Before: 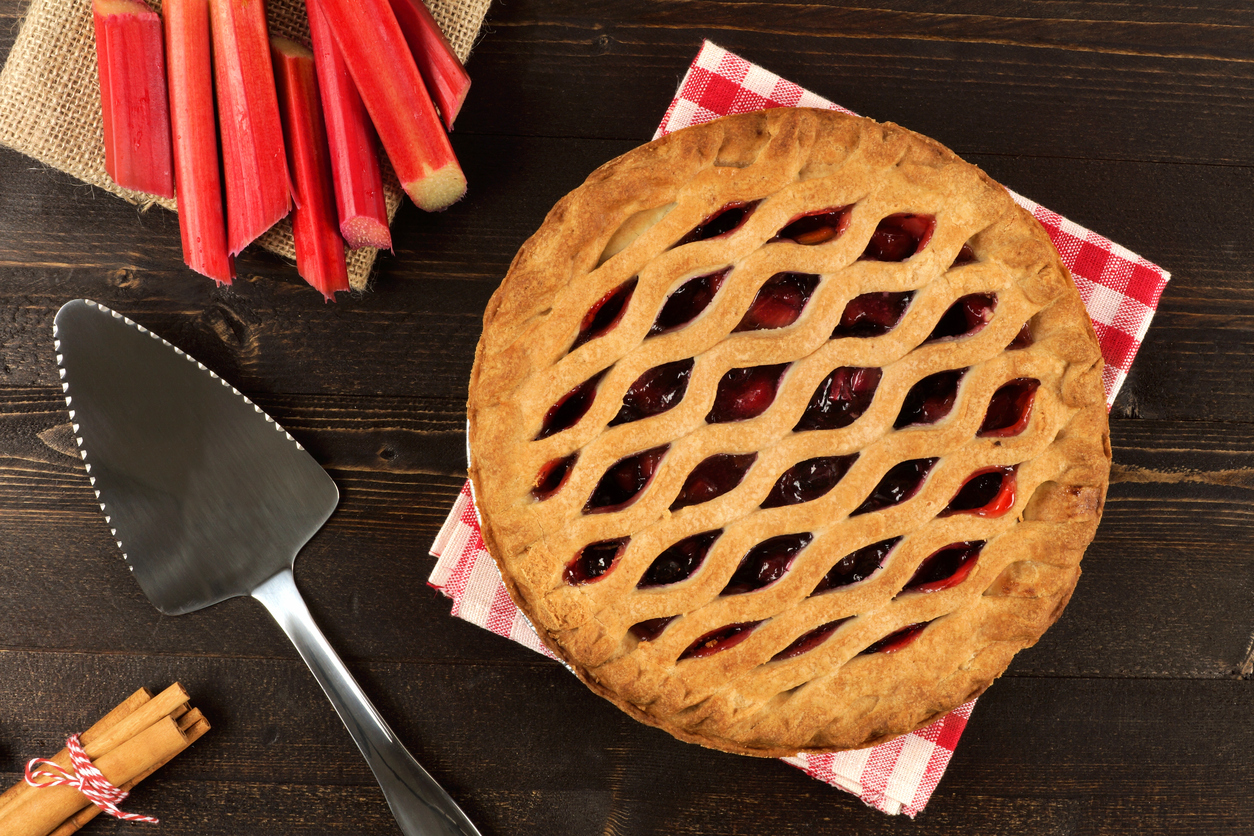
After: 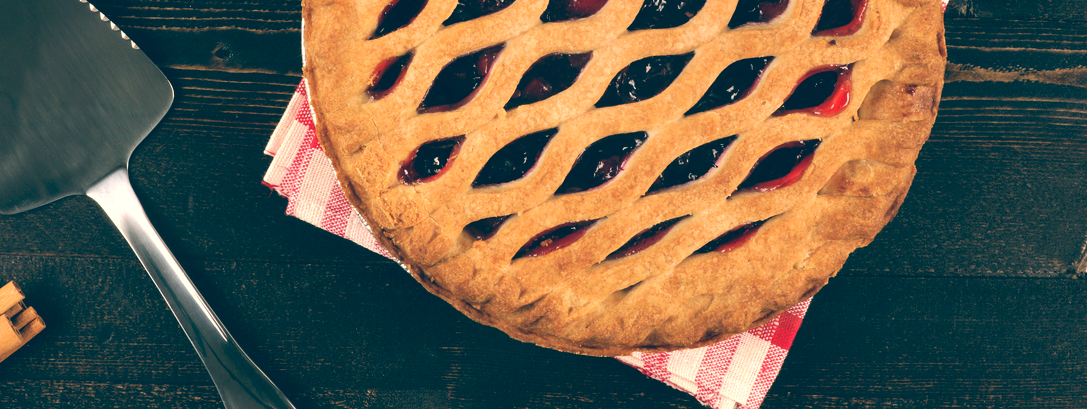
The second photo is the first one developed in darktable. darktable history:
crop and rotate: left 13.306%, top 48.129%, bottom 2.928%
color balance: lift [1.006, 0.985, 1.002, 1.015], gamma [1, 0.953, 1.008, 1.047], gain [1.076, 1.13, 1.004, 0.87]
